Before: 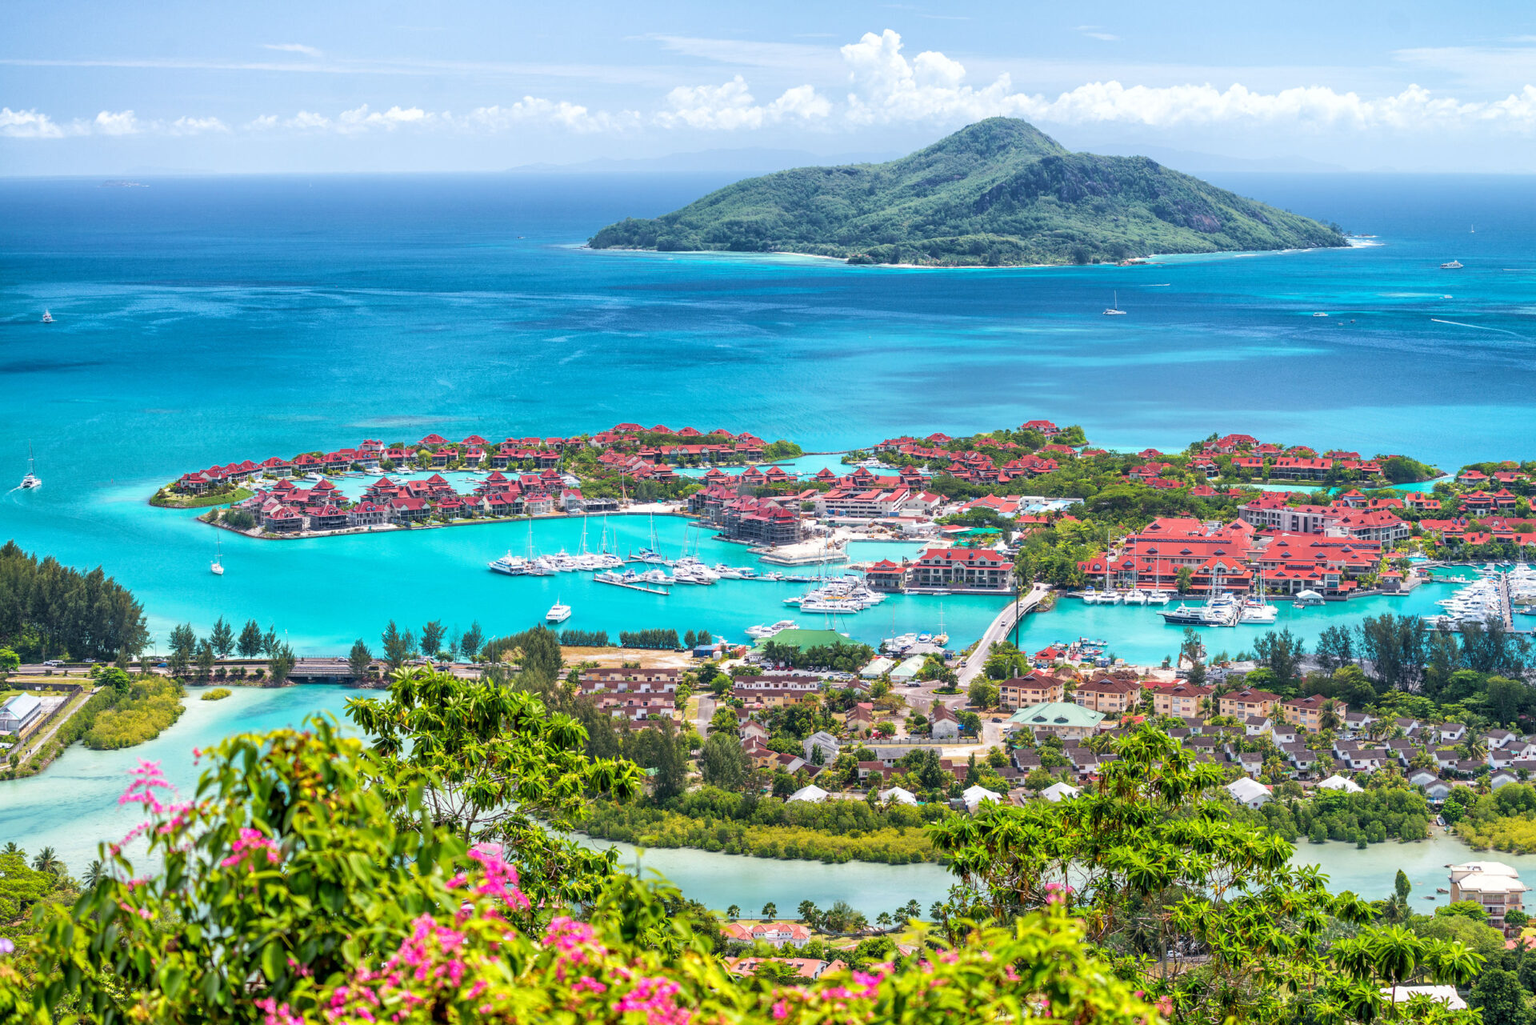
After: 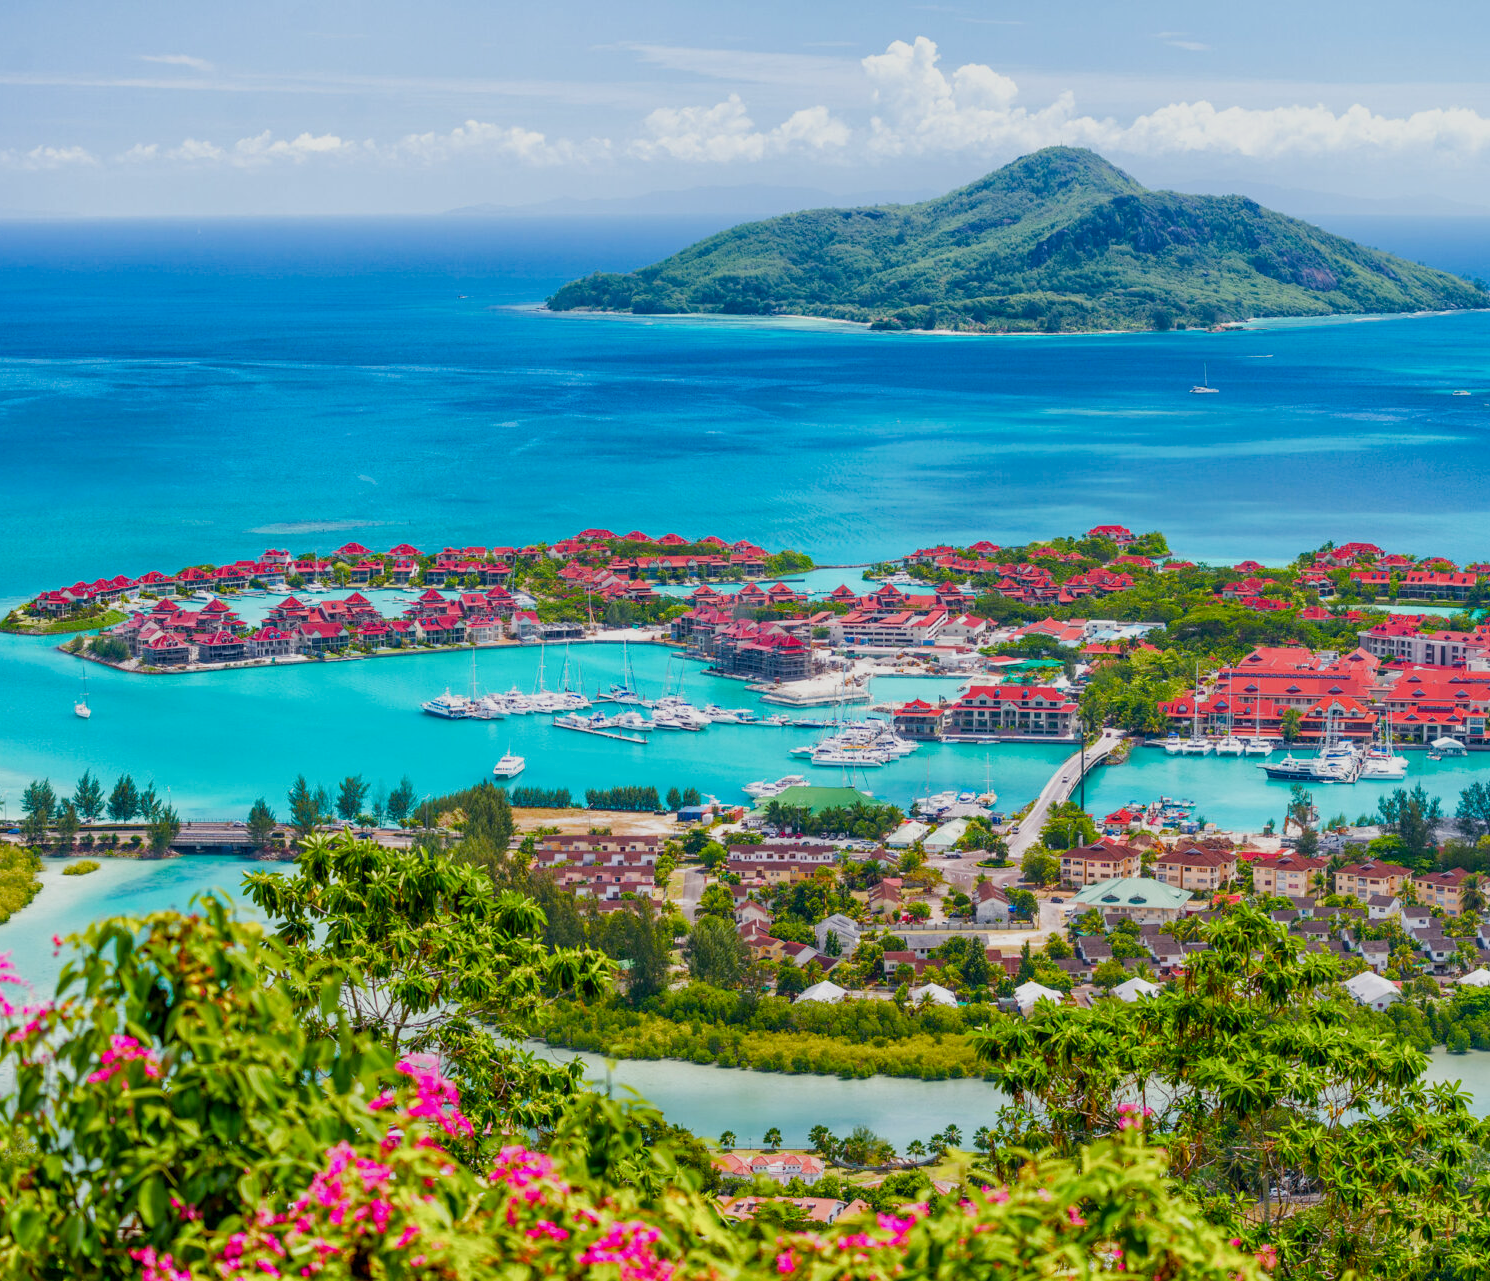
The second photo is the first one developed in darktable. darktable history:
crop: left 9.86%, right 12.521%
color balance rgb: shadows lift › chroma 0.77%, shadows lift › hue 110.17°, linear chroma grading › global chroma 0.913%, perceptual saturation grading › global saturation 24.822%, perceptual saturation grading › highlights -50.947%, perceptual saturation grading › mid-tones 19.584%, perceptual saturation grading › shadows 60.767%, perceptual brilliance grading › highlights 7.557%, perceptual brilliance grading › mid-tones 3.031%, perceptual brilliance grading › shadows 2.311%, contrast -10.317%
exposure: exposure -0.491 EV, compensate highlight preservation false
